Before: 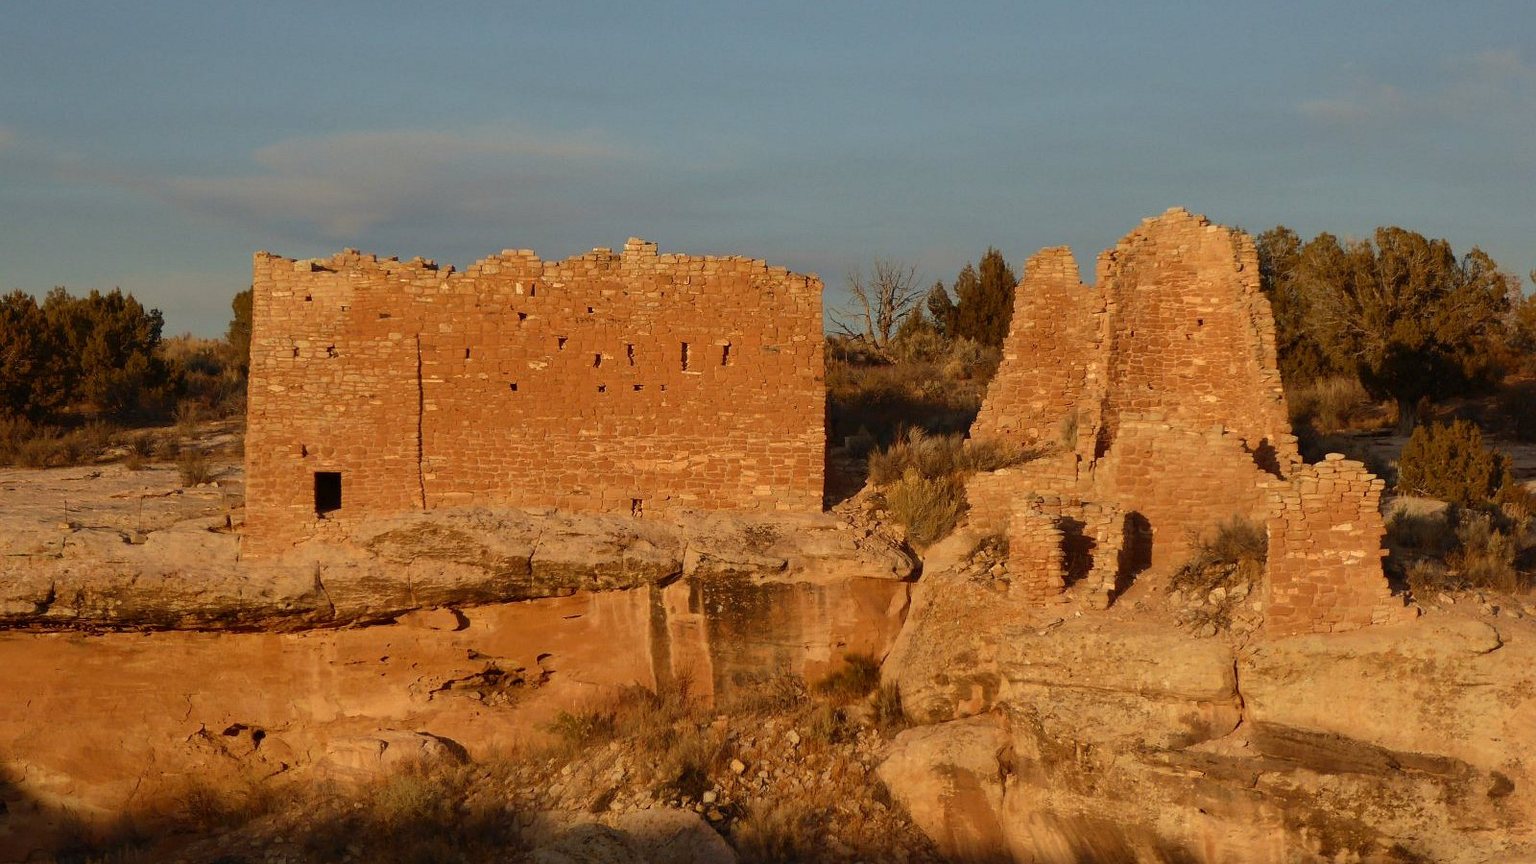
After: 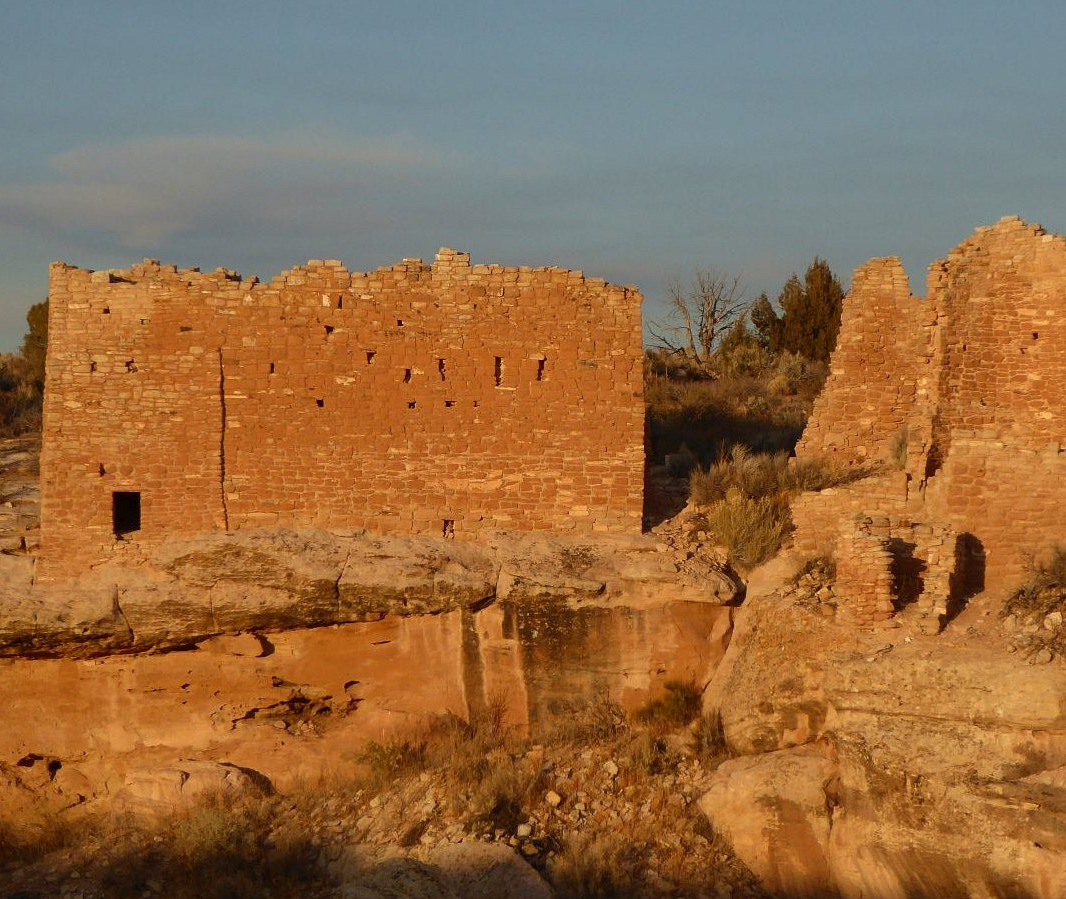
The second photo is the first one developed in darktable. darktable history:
white balance: emerald 1
crop and rotate: left 13.537%, right 19.796%
